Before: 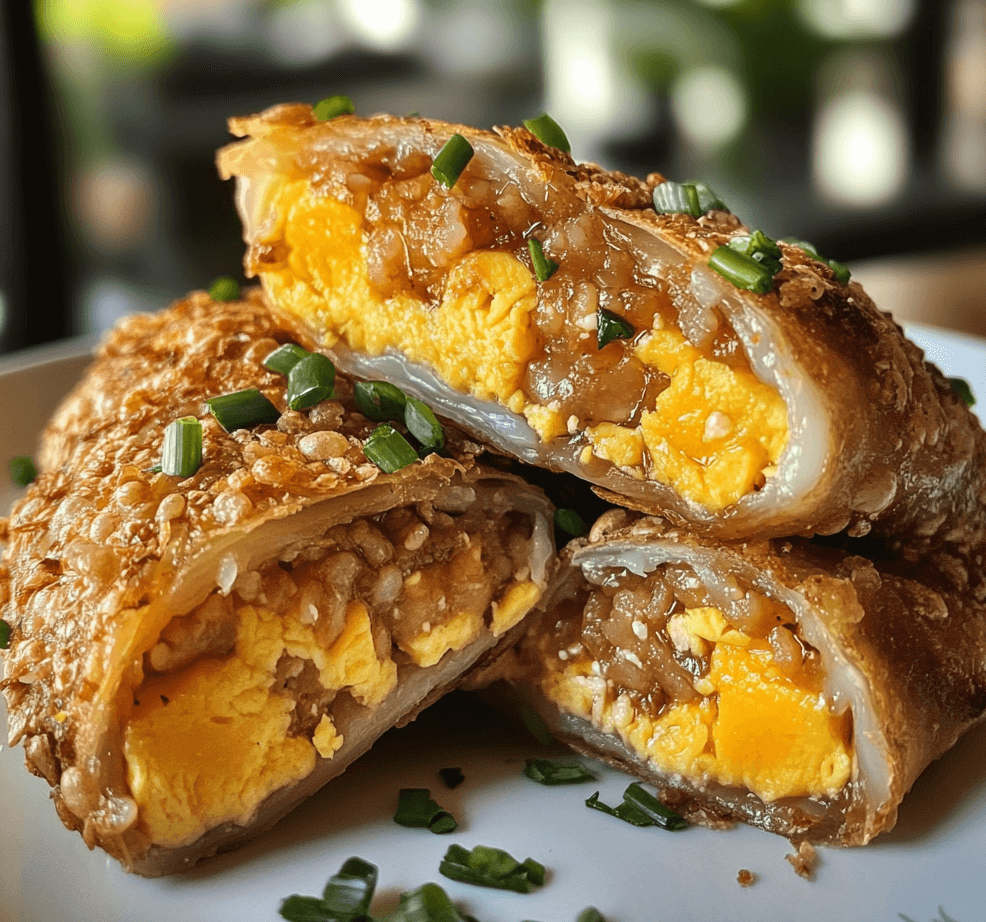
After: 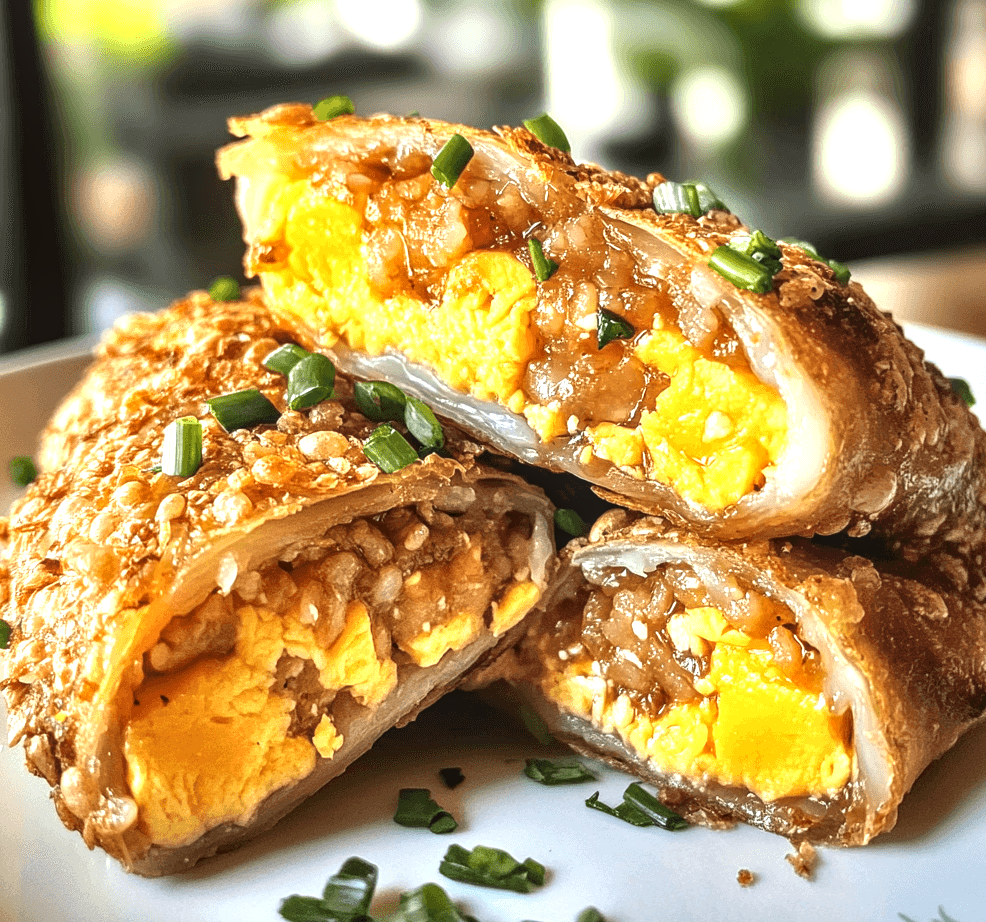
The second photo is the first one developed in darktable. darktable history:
local contrast: on, module defaults
exposure: exposure 1 EV, compensate highlight preservation false
